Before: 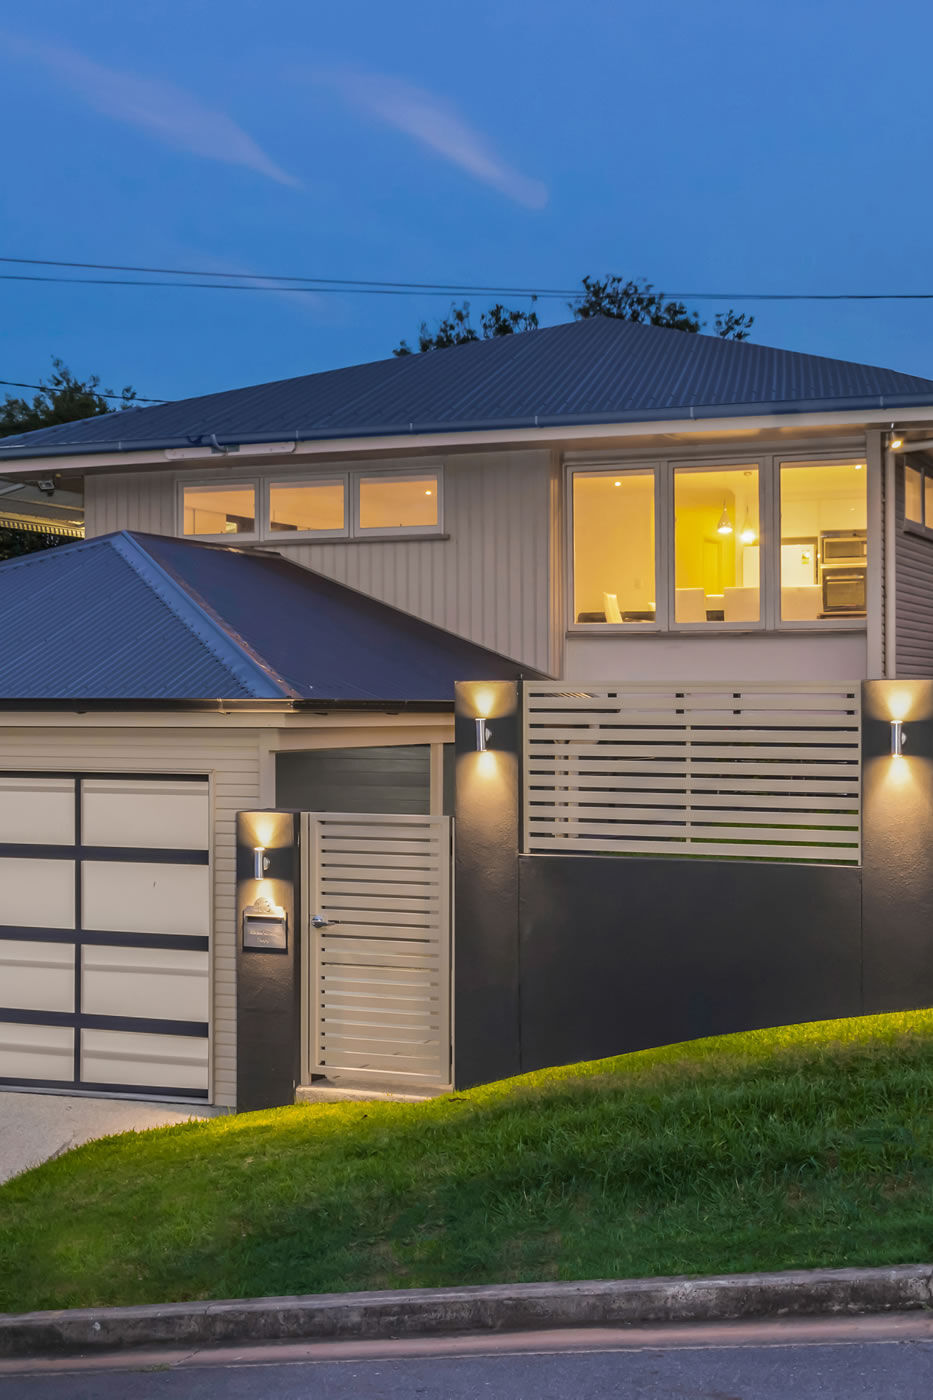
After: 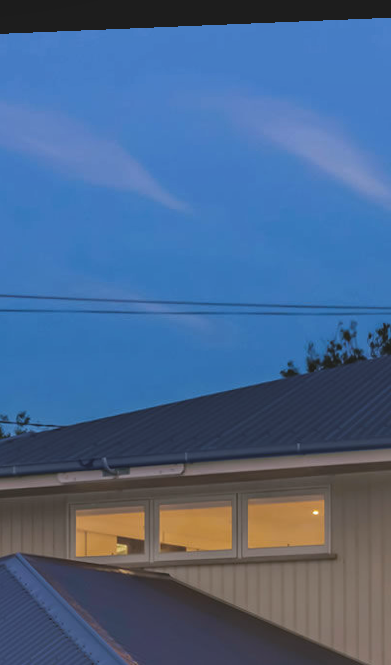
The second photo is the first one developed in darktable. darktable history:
rotate and perspective: lens shift (horizontal) -0.055, automatic cropping off
tone equalizer: -7 EV -0.63 EV, -6 EV 1 EV, -5 EV -0.45 EV, -4 EV 0.43 EV, -3 EV 0.41 EV, -2 EV 0.15 EV, -1 EV -0.15 EV, +0 EV -0.39 EV, smoothing diameter 25%, edges refinement/feathering 10, preserve details guided filter
crop and rotate: left 10.817%, top 0.062%, right 47.194%, bottom 53.626%
haze removal: compatibility mode true, adaptive false
exposure: black level correction -0.015, exposure -0.125 EV, compensate highlight preservation false
